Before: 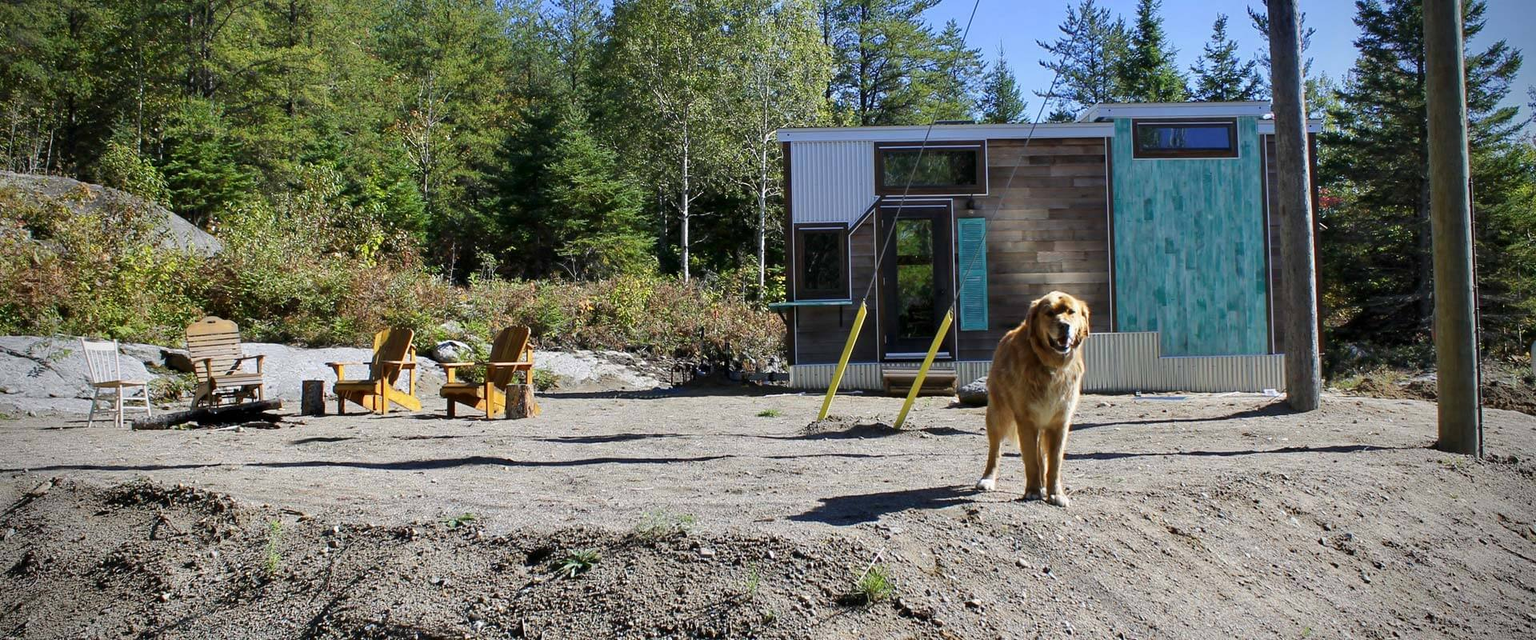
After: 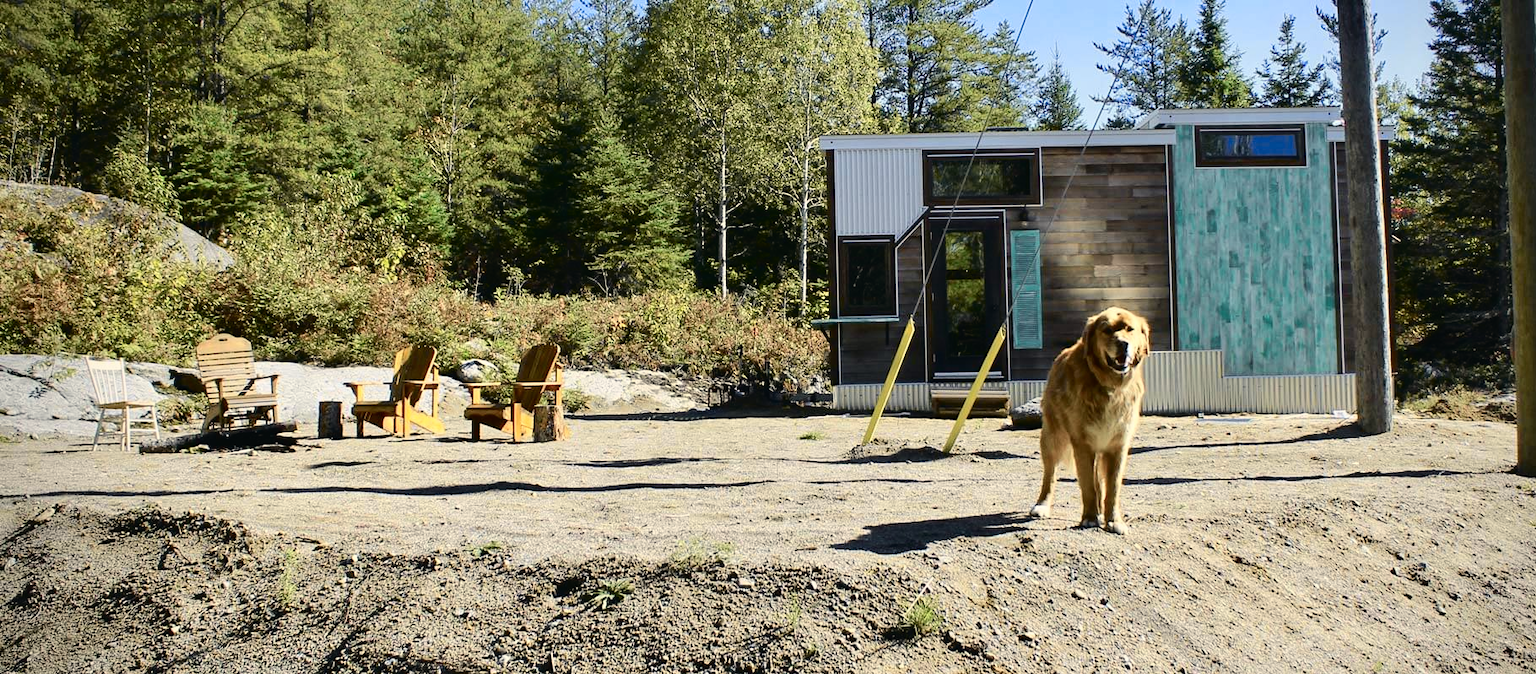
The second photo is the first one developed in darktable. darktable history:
crop and rotate: right 5.167%
tone curve: curves: ch0 [(0, 0.023) (0.087, 0.065) (0.184, 0.168) (0.45, 0.54) (0.57, 0.683) (0.722, 0.825) (0.877, 0.948) (1, 1)]; ch1 [(0, 0) (0.388, 0.369) (0.44, 0.45) (0.495, 0.491) (0.534, 0.528) (0.657, 0.655) (1, 1)]; ch2 [(0, 0) (0.353, 0.317) (0.408, 0.427) (0.5, 0.497) (0.534, 0.544) (0.576, 0.605) (0.625, 0.631) (1, 1)], color space Lab, independent channels, preserve colors none
white balance: red 1.045, blue 0.932
